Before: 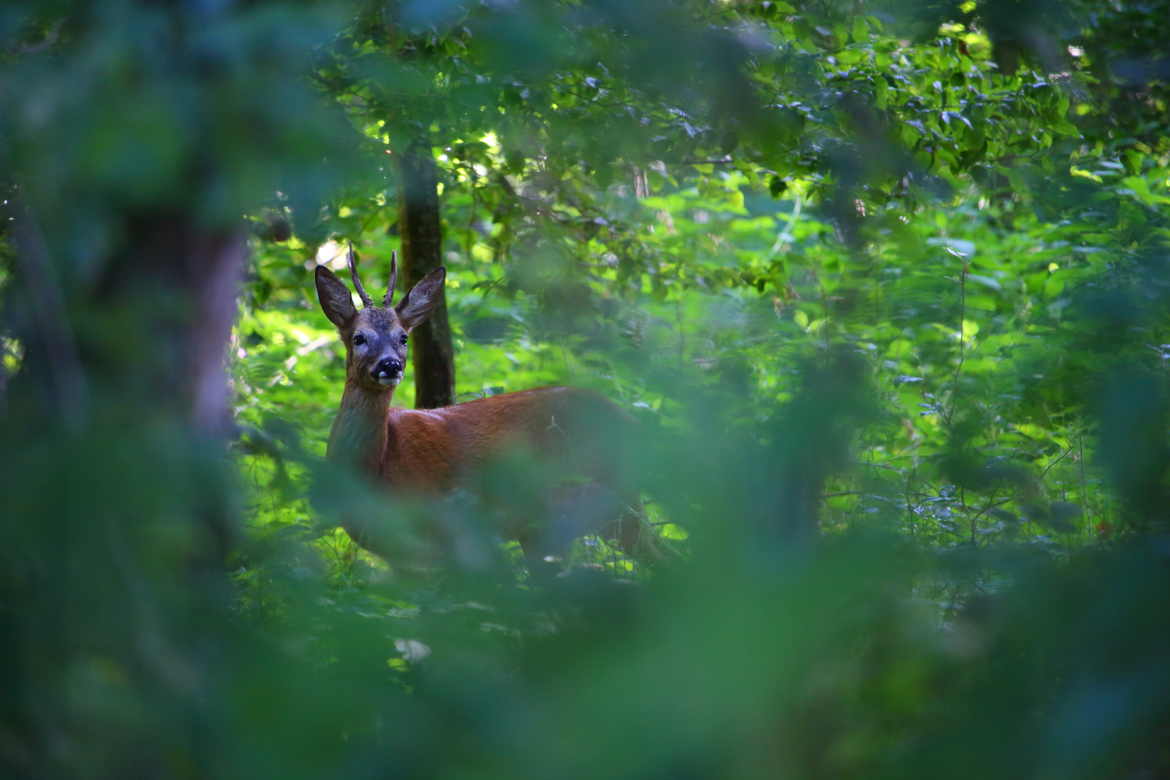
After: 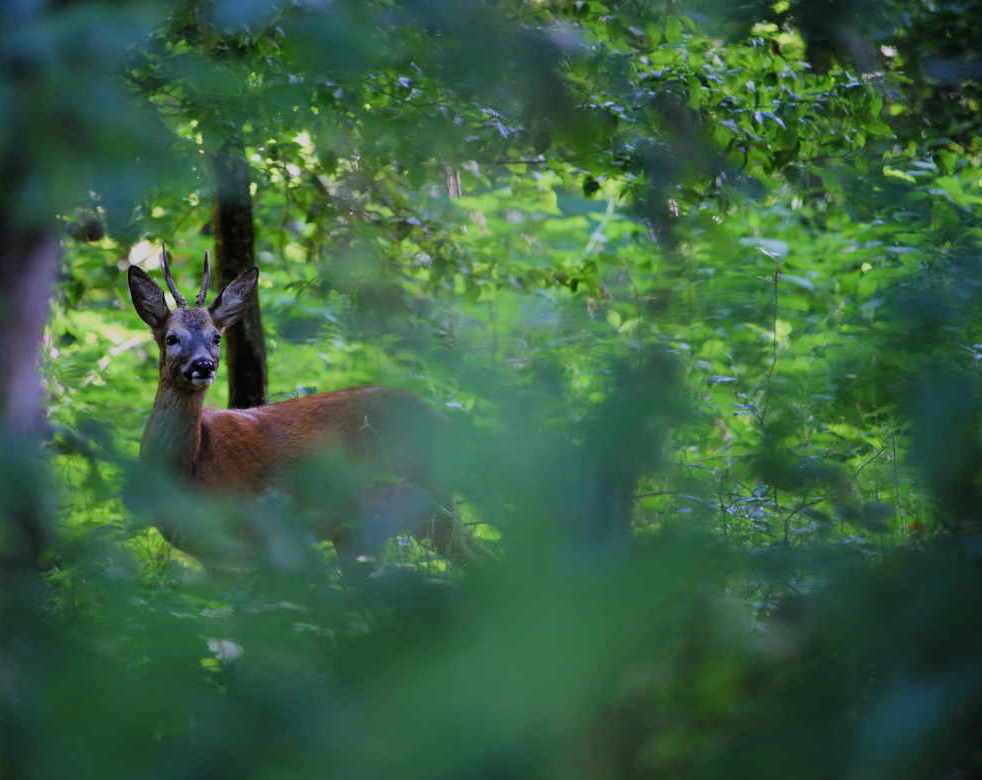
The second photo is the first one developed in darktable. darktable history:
filmic rgb: black relative exposure -7.65 EV, white relative exposure 4.56 EV, hardness 3.61, color science v4 (2020)
crop: left 16.018%
